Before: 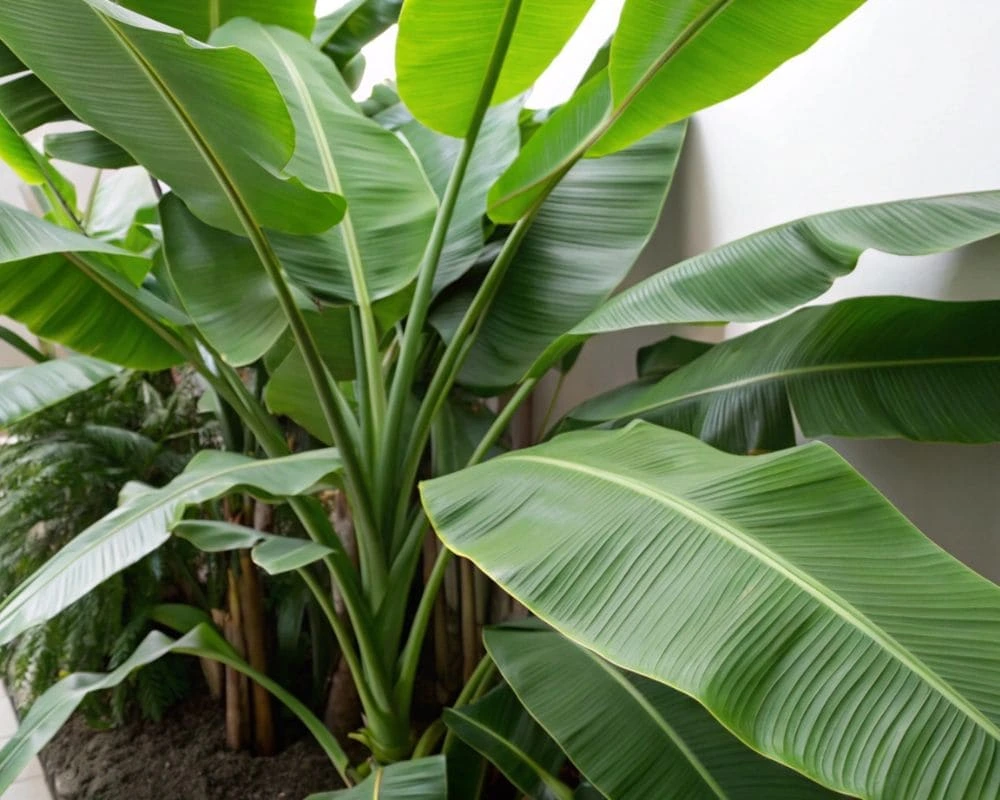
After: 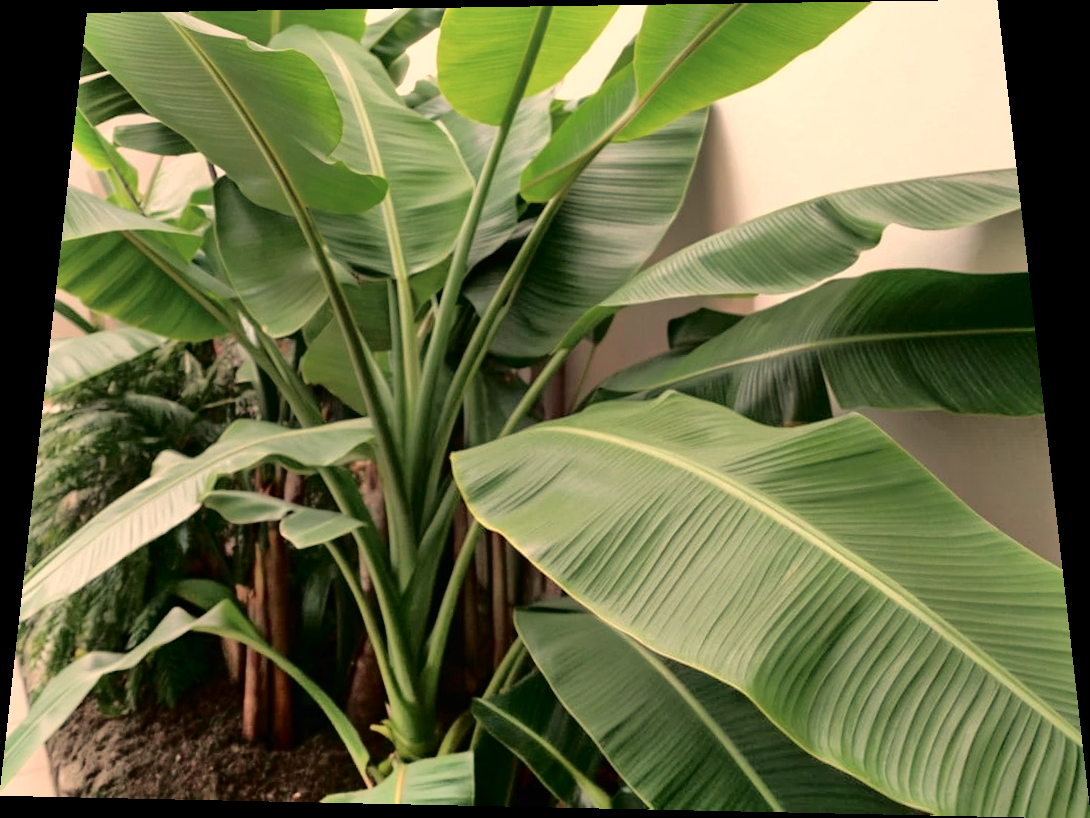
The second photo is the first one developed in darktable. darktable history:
color correction: highlights a* 5.59, highlights b* 5.24, saturation 0.68
white balance: red 1.123, blue 0.83
rotate and perspective: rotation 0.128°, lens shift (vertical) -0.181, lens shift (horizontal) -0.044, shear 0.001, automatic cropping off
vibrance: vibrance 75%
tone curve: curves: ch0 [(0, 0) (0.126, 0.061) (0.362, 0.382) (0.498, 0.498) (0.706, 0.712) (1, 1)]; ch1 [(0, 0) (0.5, 0.497) (0.55, 0.578) (1, 1)]; ch2 [(0, 0) (0.44, 0.424) (0.489, 0.486) (0.537, 0.538) (1, 1)], color space Lab, independent channels, preserve colors none
shadows and highlights: soften with gaussian
